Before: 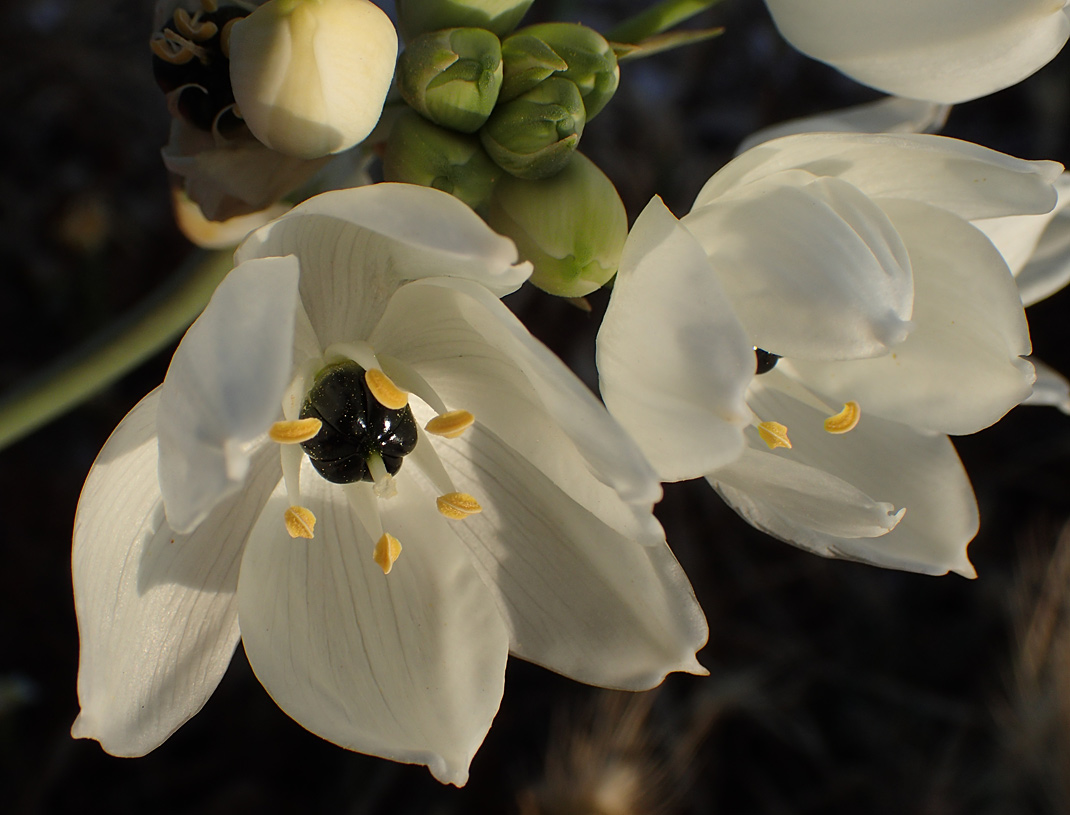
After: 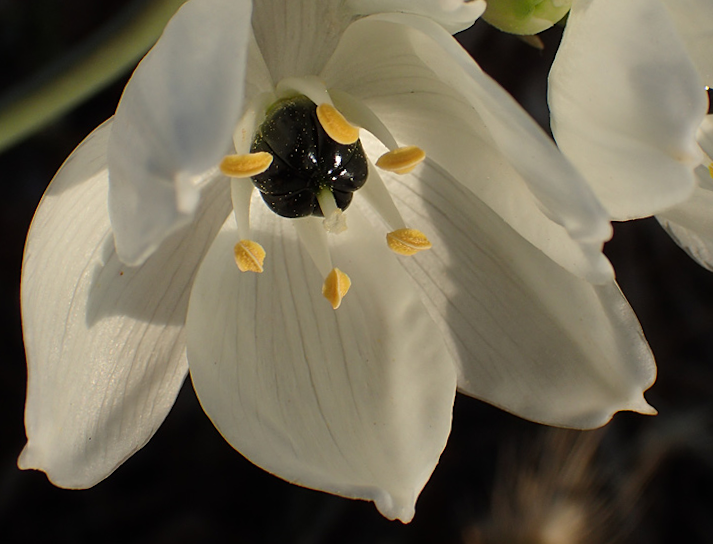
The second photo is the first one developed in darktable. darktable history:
crop and rotate: angle -0.765°, left 3.843%, top 32.072%, right 28.285%
contrast equalizer: octaves 7, y [[0.5, 0.5, 0.472, 0.5, 0.5, 0.5], [0.5 ×6], [0.5 ×6], [0 ×6], [0 ×6]], mix -0.297
